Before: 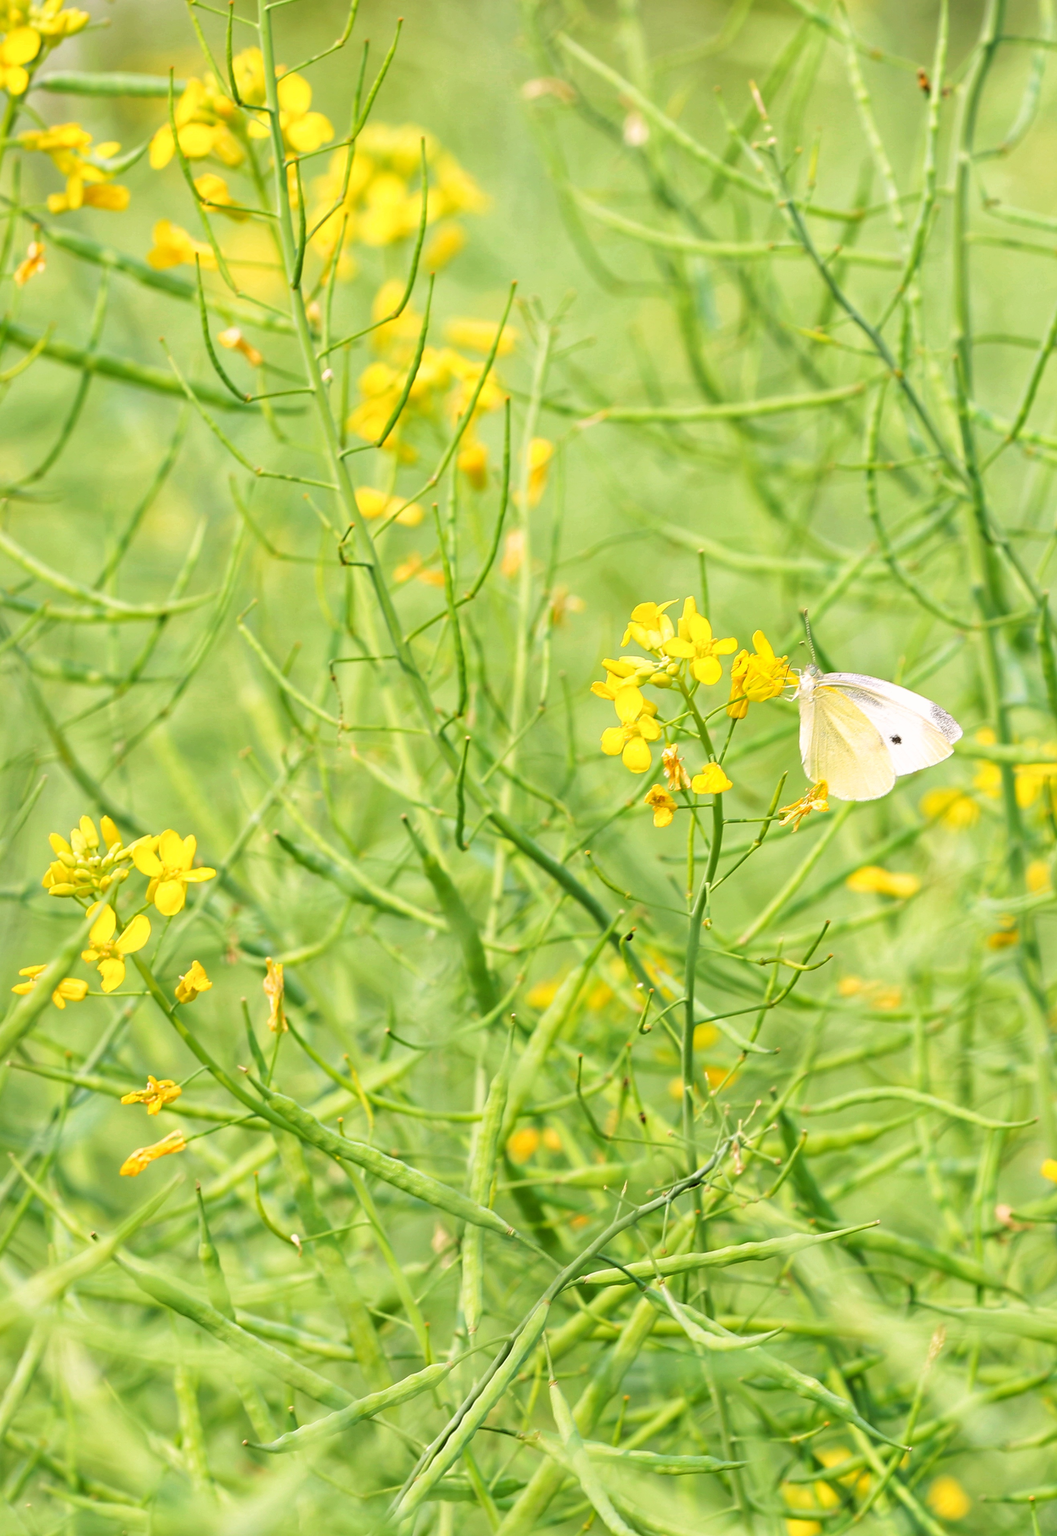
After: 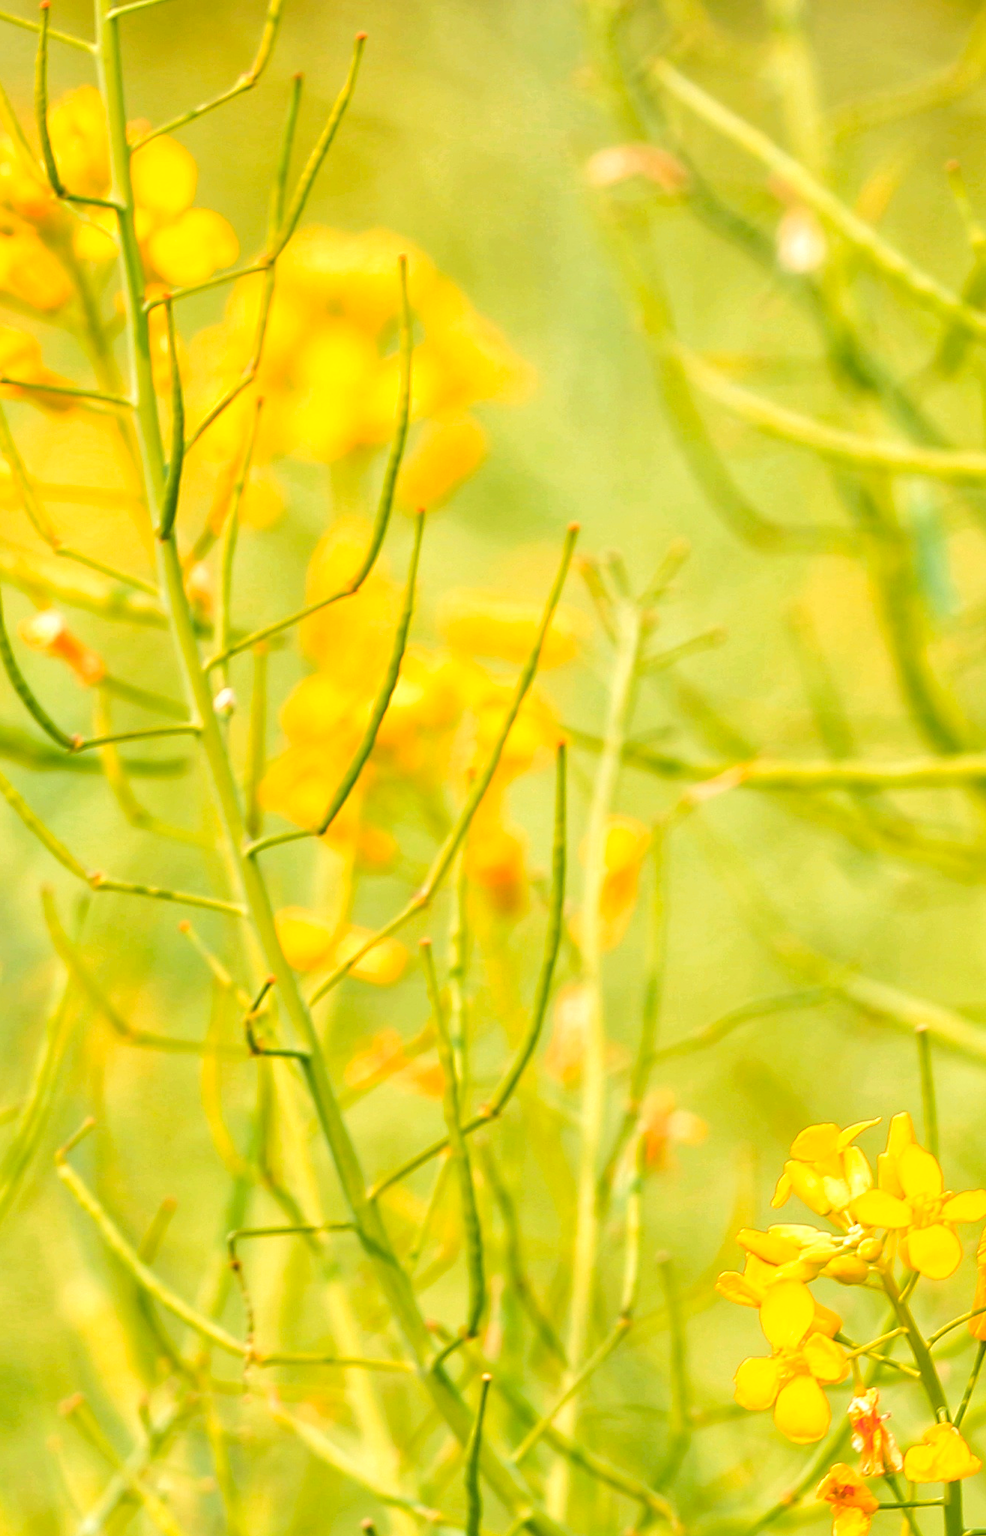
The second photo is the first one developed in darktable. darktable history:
crop: left 19.633%, right 30.327%, bottom 46.405%
tone equalizer: -7 EV 0.149 EV, -6 EV 0.611 EV, -5 EV 1.12 EV, -4 EV 1.31 EV, -3 EV 1.12 EV, -2 EV 0.6 EV, -1 EV 0.165 EV
exposure: exposure 0.202 EV, compensate exposure bias true, compensate highlight preservation false
color zones: curves: ch1 [(0.24, 0.634) (0.75, 0.5)]; ch2 [(0.253, 0.437) (0.745, 0.491)]
